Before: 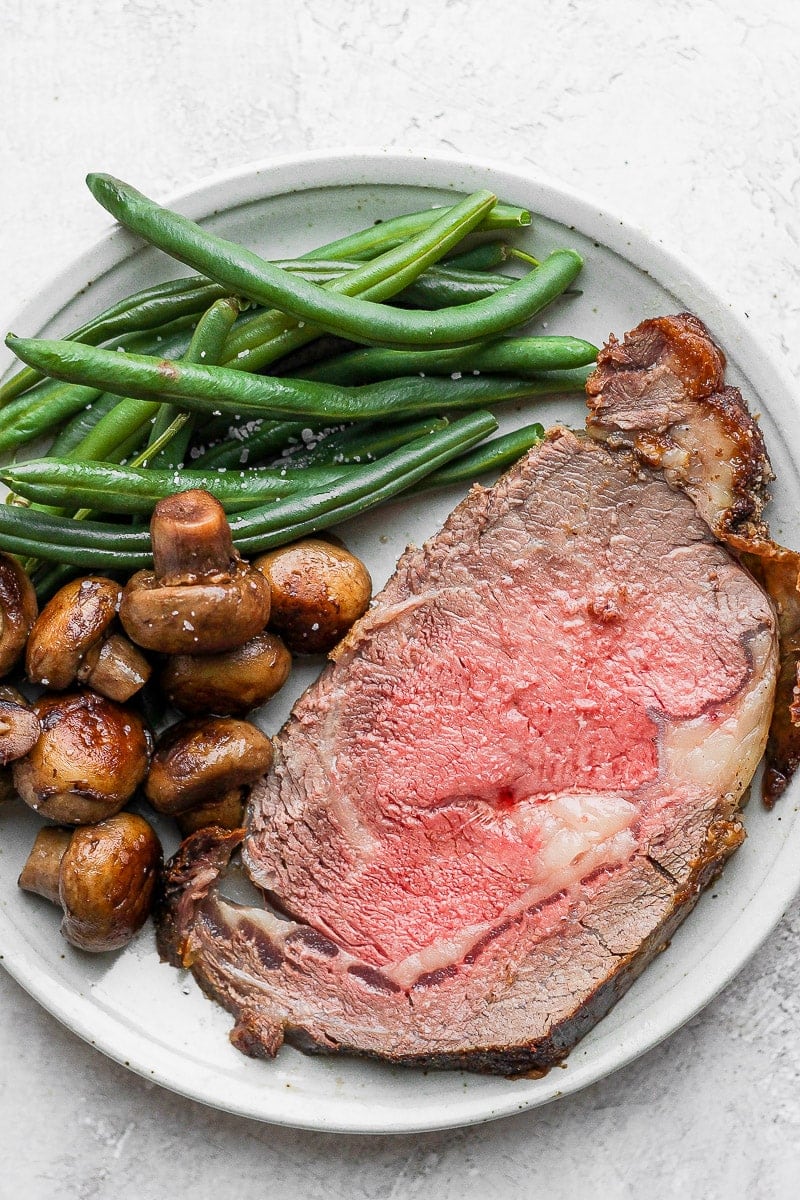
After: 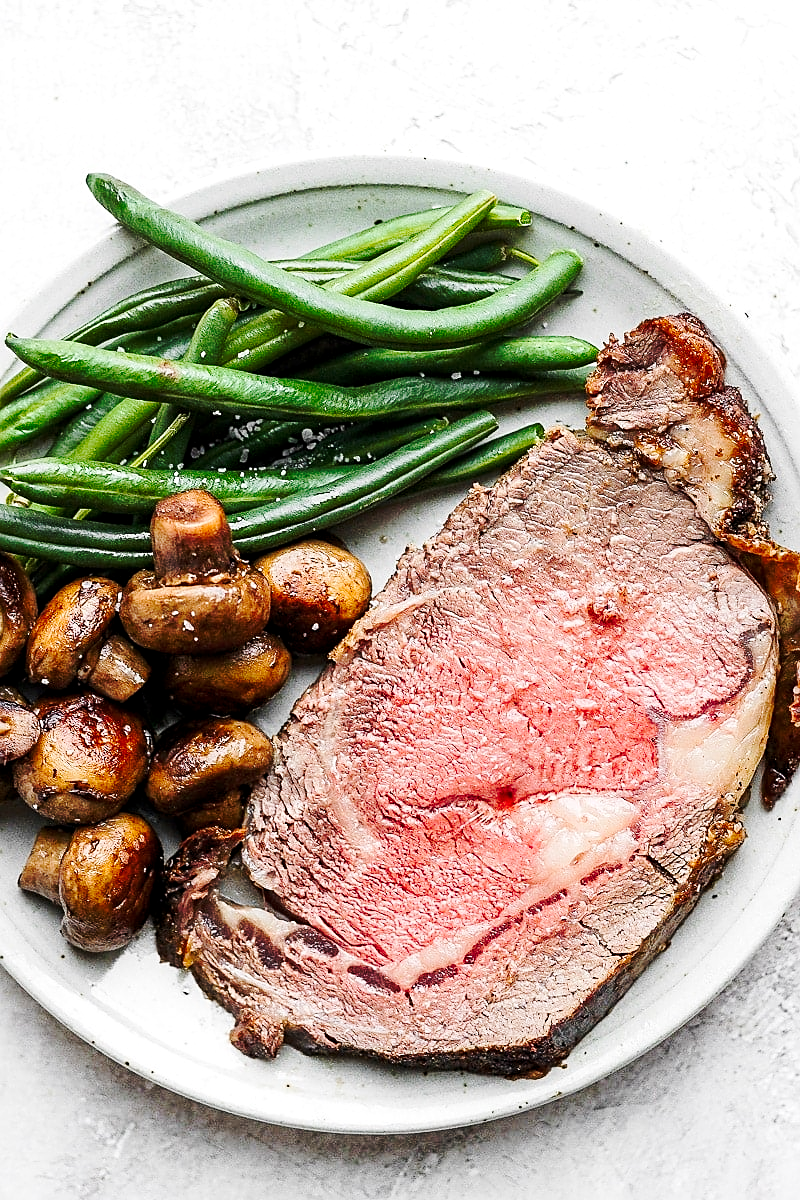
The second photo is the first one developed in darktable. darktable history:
tone curve: curves: ch0 [(0.017, 0) (0.107, 0.071) (0.295, 0.264) (0.447, 0.507) (0.54, 0.618) (0.733, 0.791) (0.879, 0.898) (1, 0.97)]; ch1 [(0, 0) (0.393, 0.415) (0.447, 0.448) (0.485, 0.497) (0.523, 0.515) (0.544, 0.55) (0.59, 0.609) (0.686, 0.686) (1, 1)]; ch2 [(0, 0) (0.369, 0.388) (0.449, 0.431) (0.499, 0.5) (0.521, 0.505) (0.53, 0.538) (0.579, 0.601) (0.669, 0.733) (1, 1)], preserve colors none
tone equalizer: -8 EV -0.398 EV, -7 EV -0.379 EV, -6 EV -0.366 EV, -5 EV -0.206 EV, -3 EV 0.2 EV, -2 EV 0.344 EV, -1 EV 0.378 EV, +0 EV 0.393 EV, edges refinement/feathering 500, mask exposure compensation -1.57 EV, preserve details no
sharpen: on, module defaults
